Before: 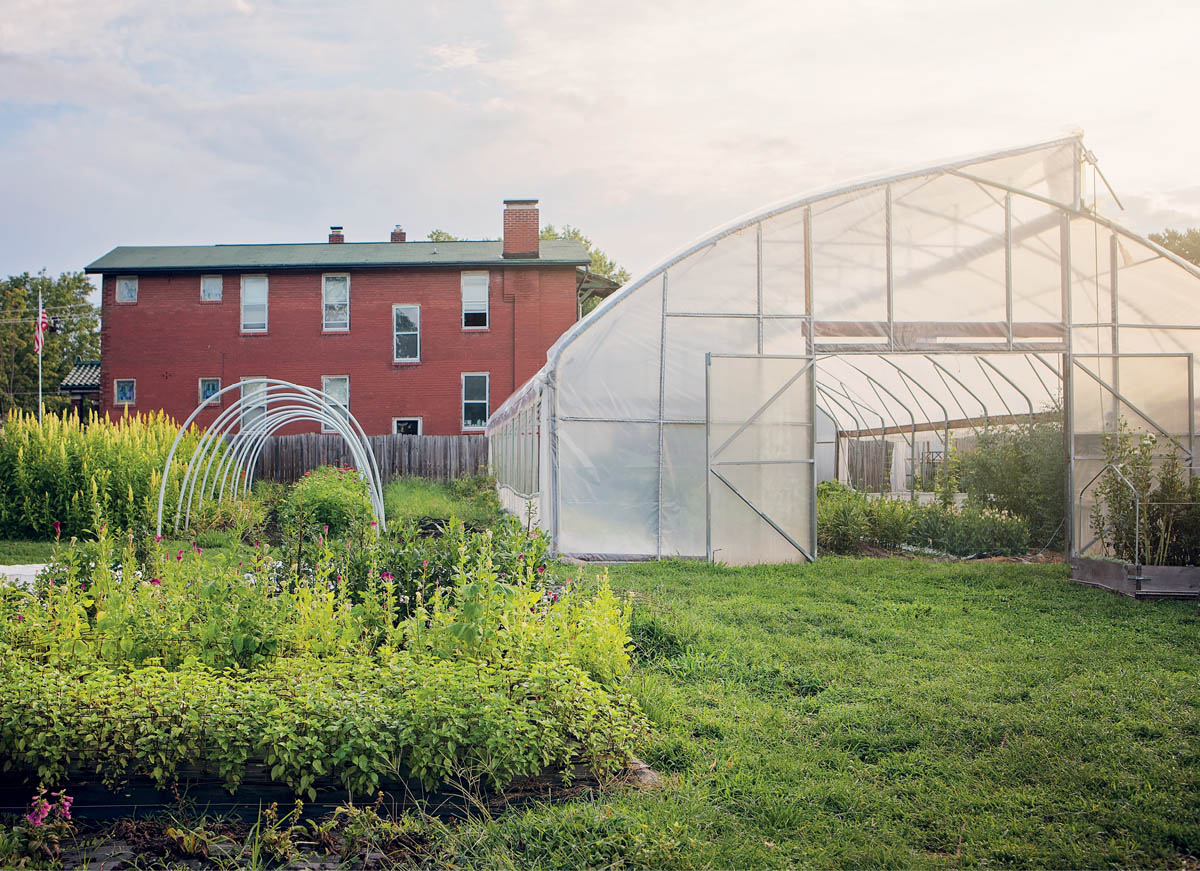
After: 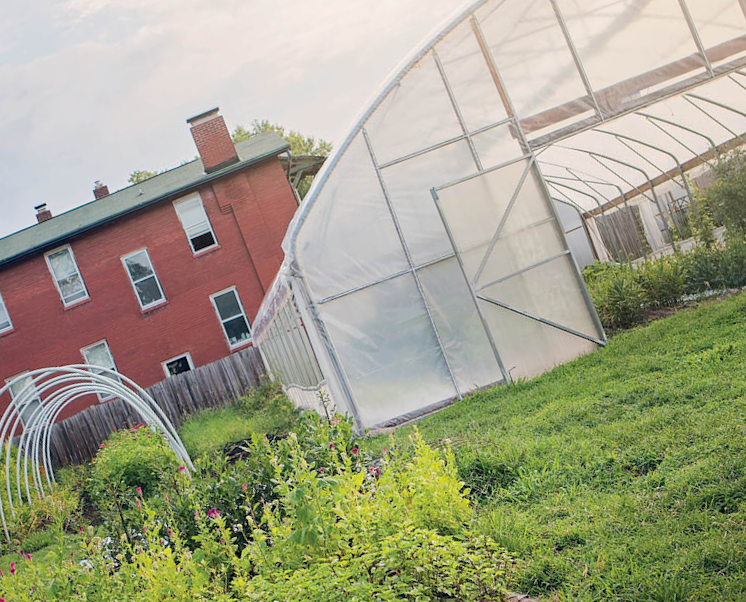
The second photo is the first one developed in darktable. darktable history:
crop and rotate: angle 21.18°, left 6.983%, right 4.082%, bottom 1.113%
levels: levels [0, 0.499, 1]
